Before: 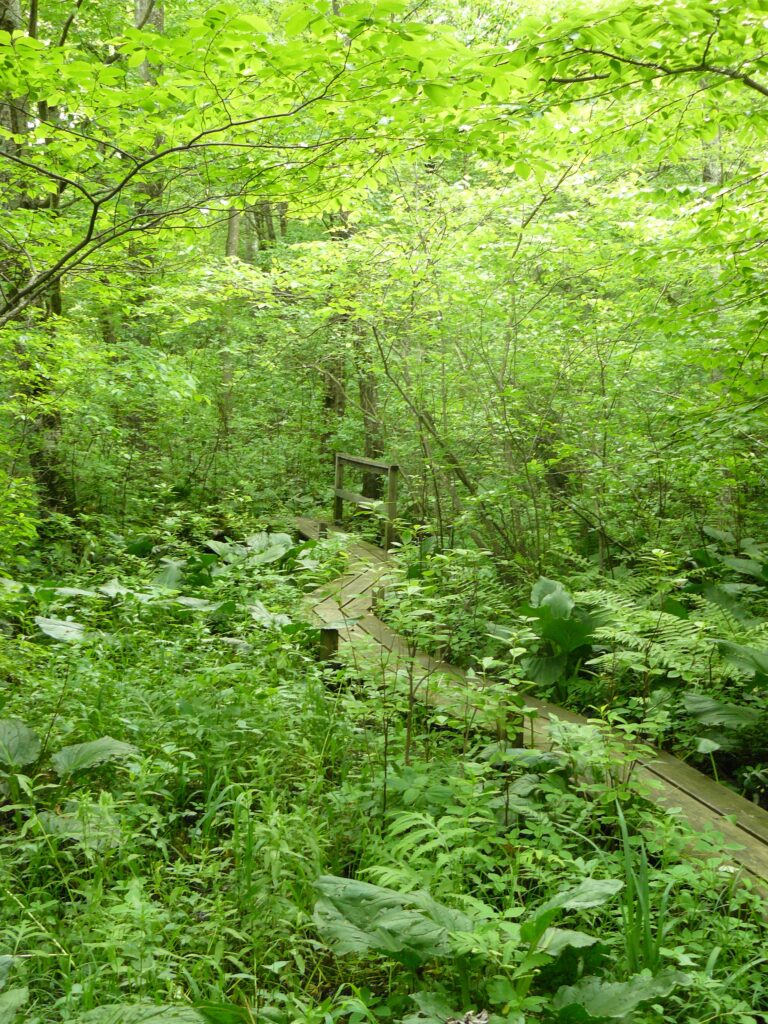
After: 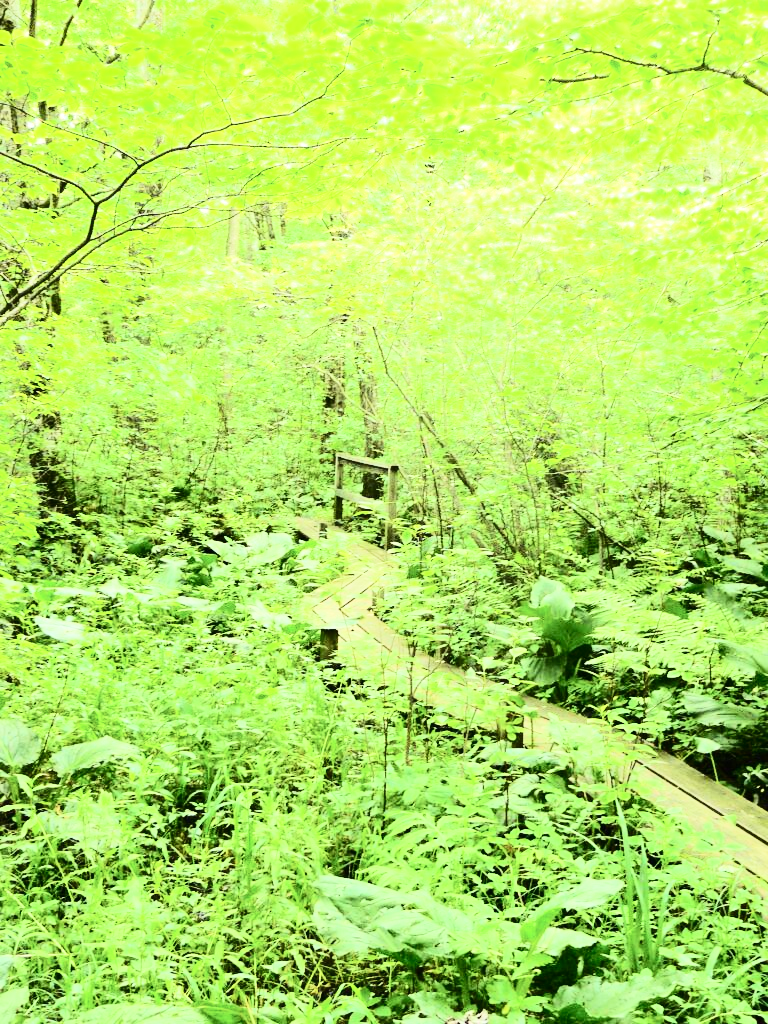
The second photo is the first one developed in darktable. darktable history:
exposure: compensate exposure bias true, compensate highlight preservation false
tone equalizer: -7 EV 0.161 EV, -6 EV 0.597 EV, -5 EV 1.14 EV, -4 EV 1.29 EV, -3 EV 1.16 EV, -2 EV 0.6 EV, -1 EV 0.168 EV, edges refinement/feathering 500, mask exposure compensation -1.57 EV, preserve details no
contrast brightness saturation: contrast 0.373, brightness 0.103
